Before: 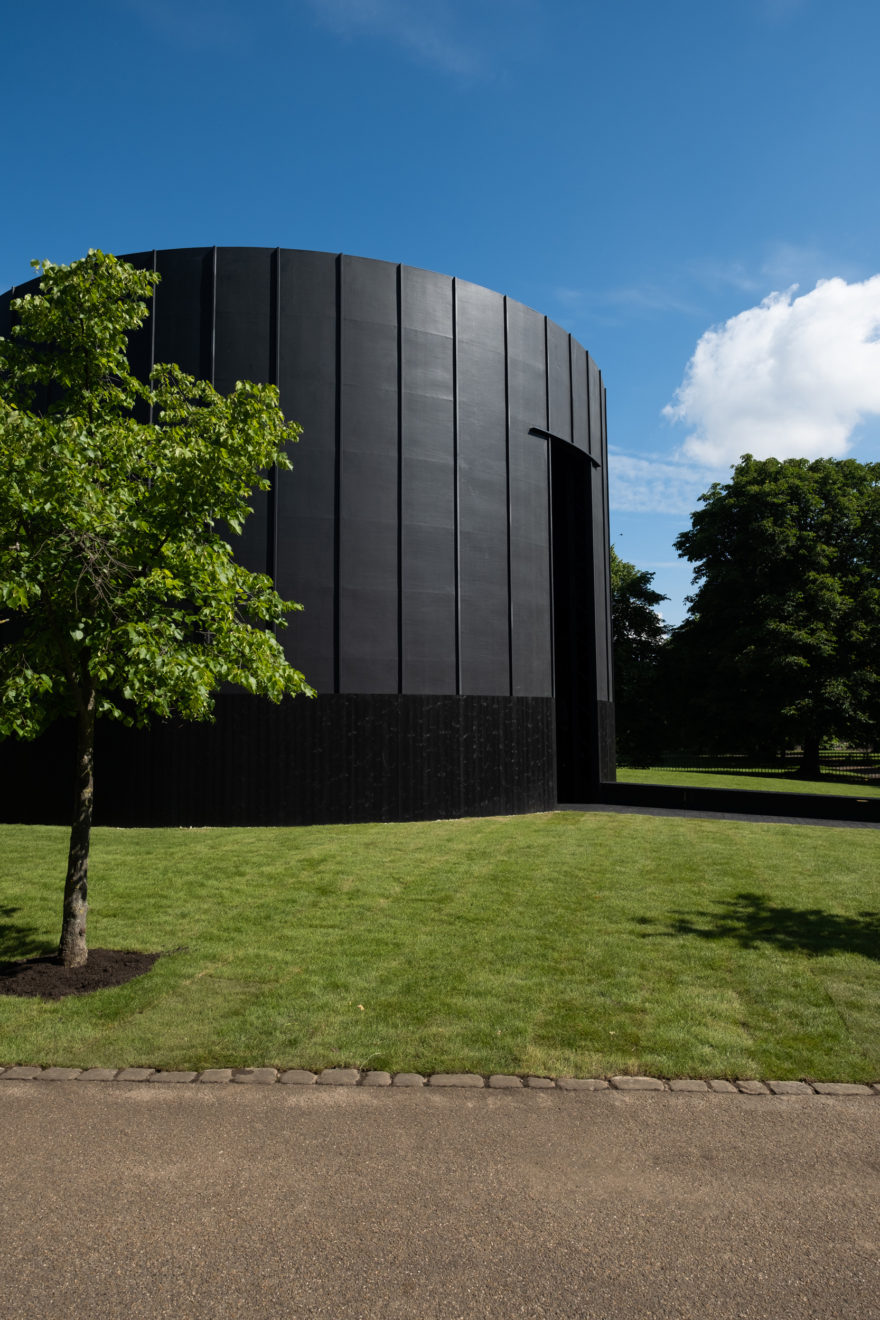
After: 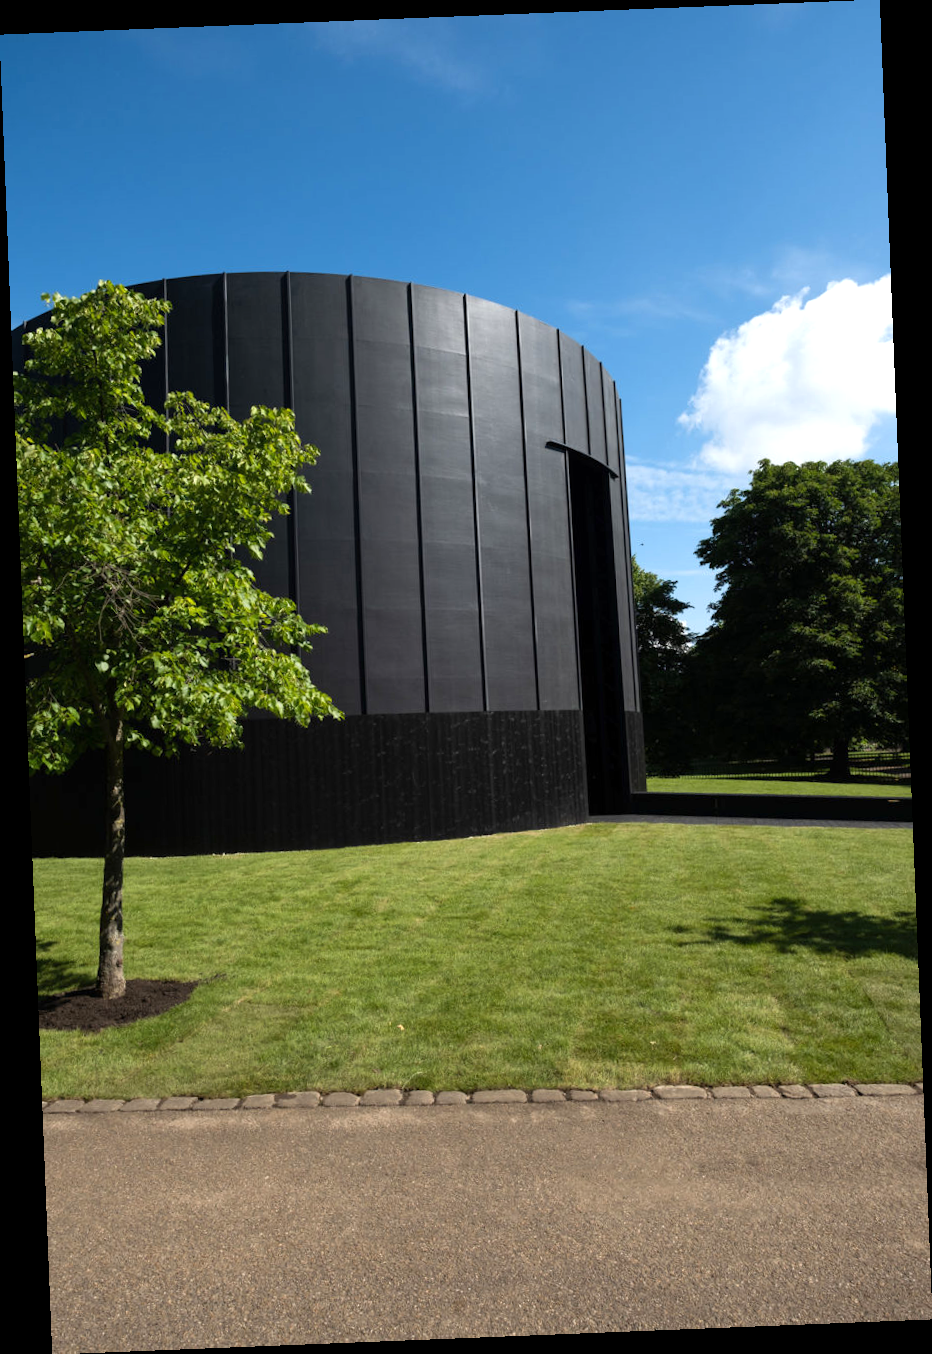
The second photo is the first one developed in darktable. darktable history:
exposure: exposure 0.496 EV, compensate highlight preservation false
rotate and perspective: rotation -2.29°, automatic cropping off
